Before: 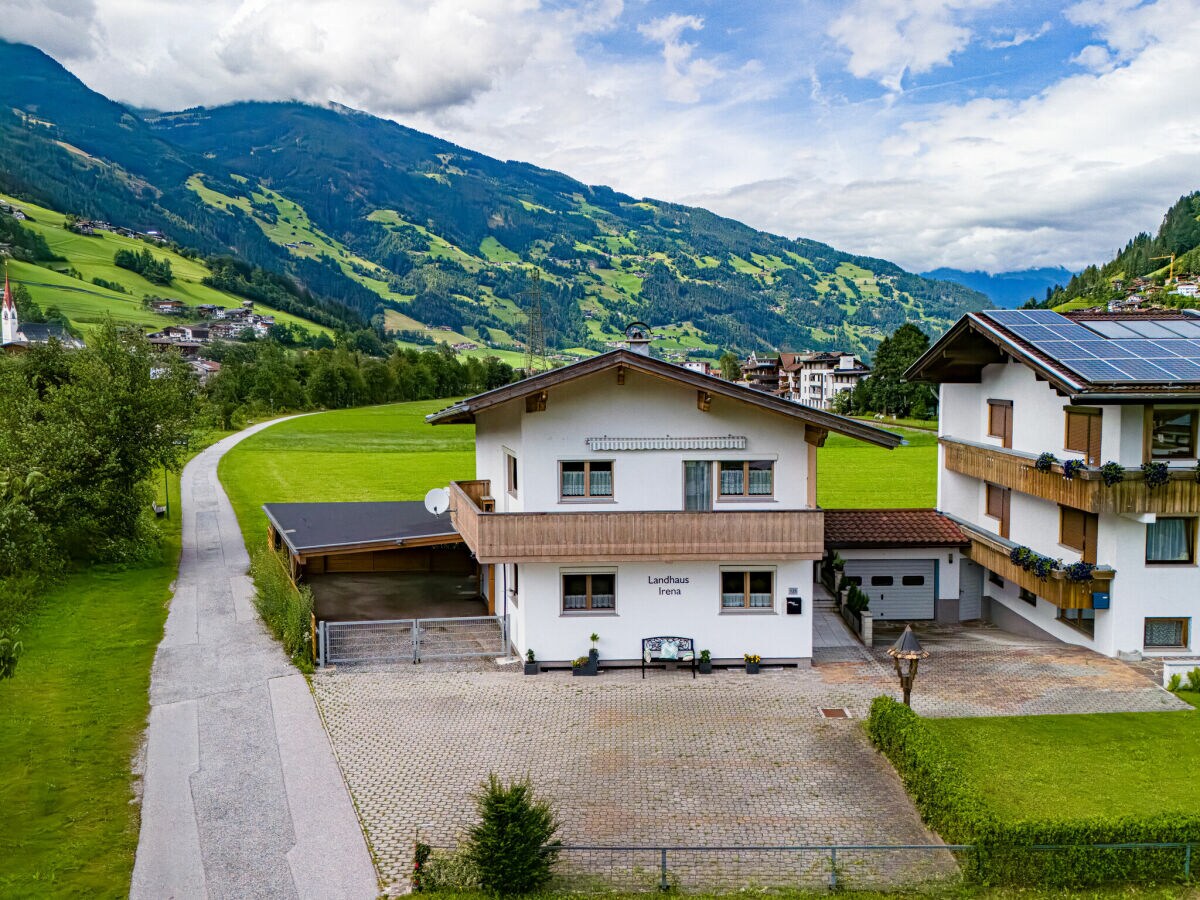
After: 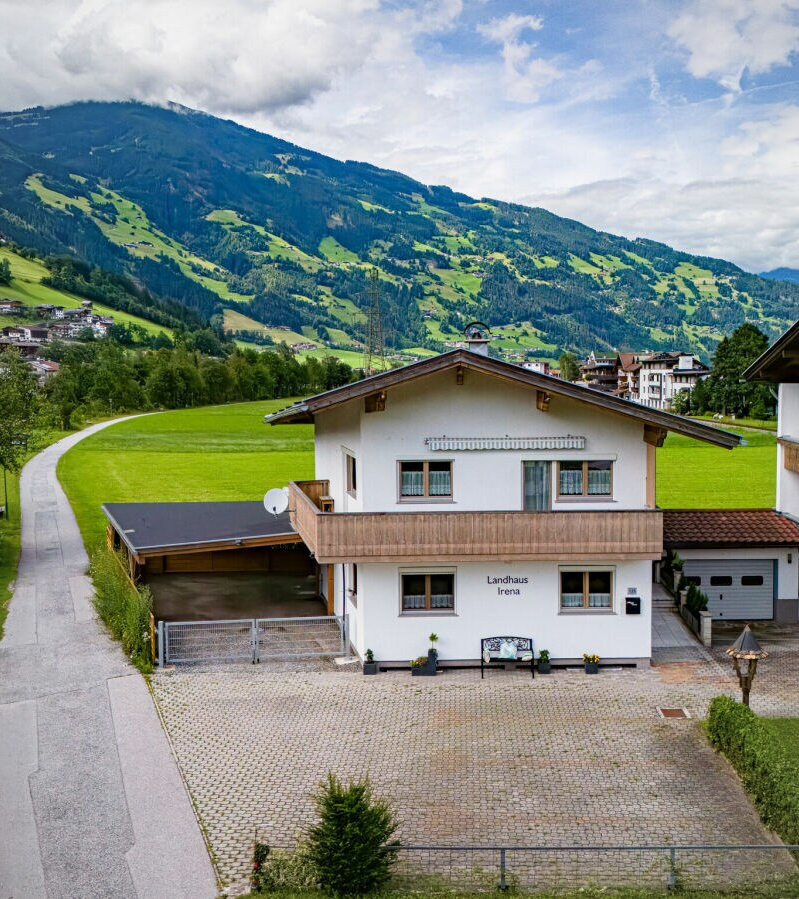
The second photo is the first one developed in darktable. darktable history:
vignetting: brightness -0.184, saturation -0.295
crop and rotate: left 13.443%, right 19.912%
